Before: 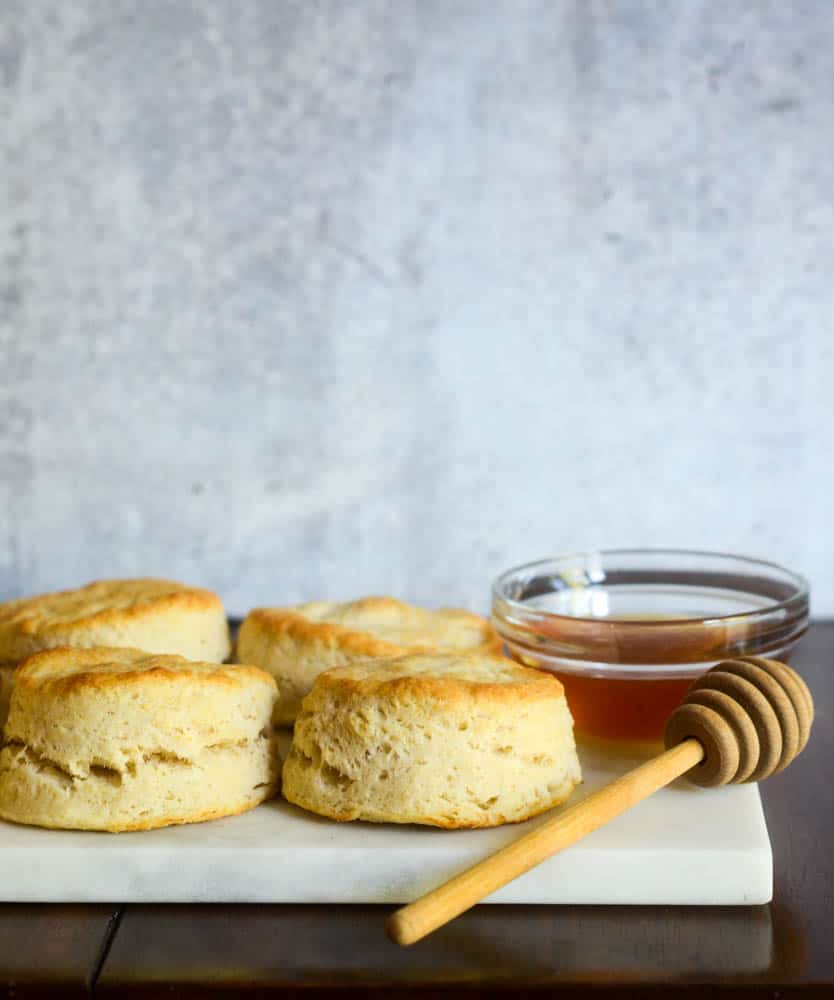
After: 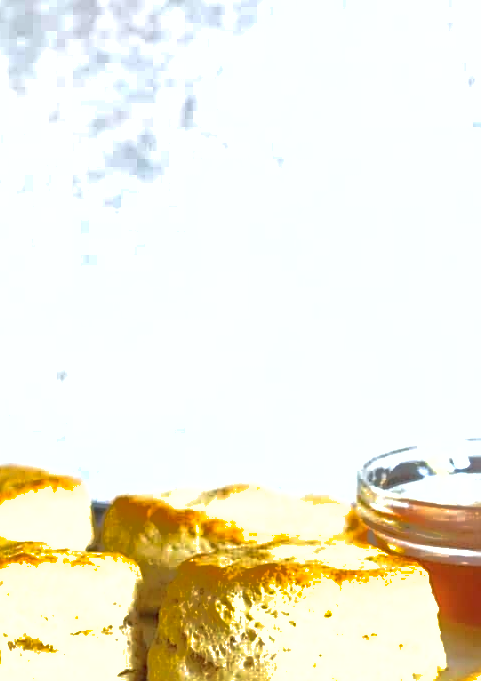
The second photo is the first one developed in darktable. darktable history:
exposure: black level correction 0, exposure 1.098 EV, compensate highlight preservation false
contrast brightness saturation: contrast -0.072, brightness -0.039, saturation -0.106
sharpen: on, module defaults
crop: left 16.191%, top 11.311%, right 26.031%, bottom 20.518%
levels: levels [0, 0.498, 1]
shadows and highlights: highlights -60.05
